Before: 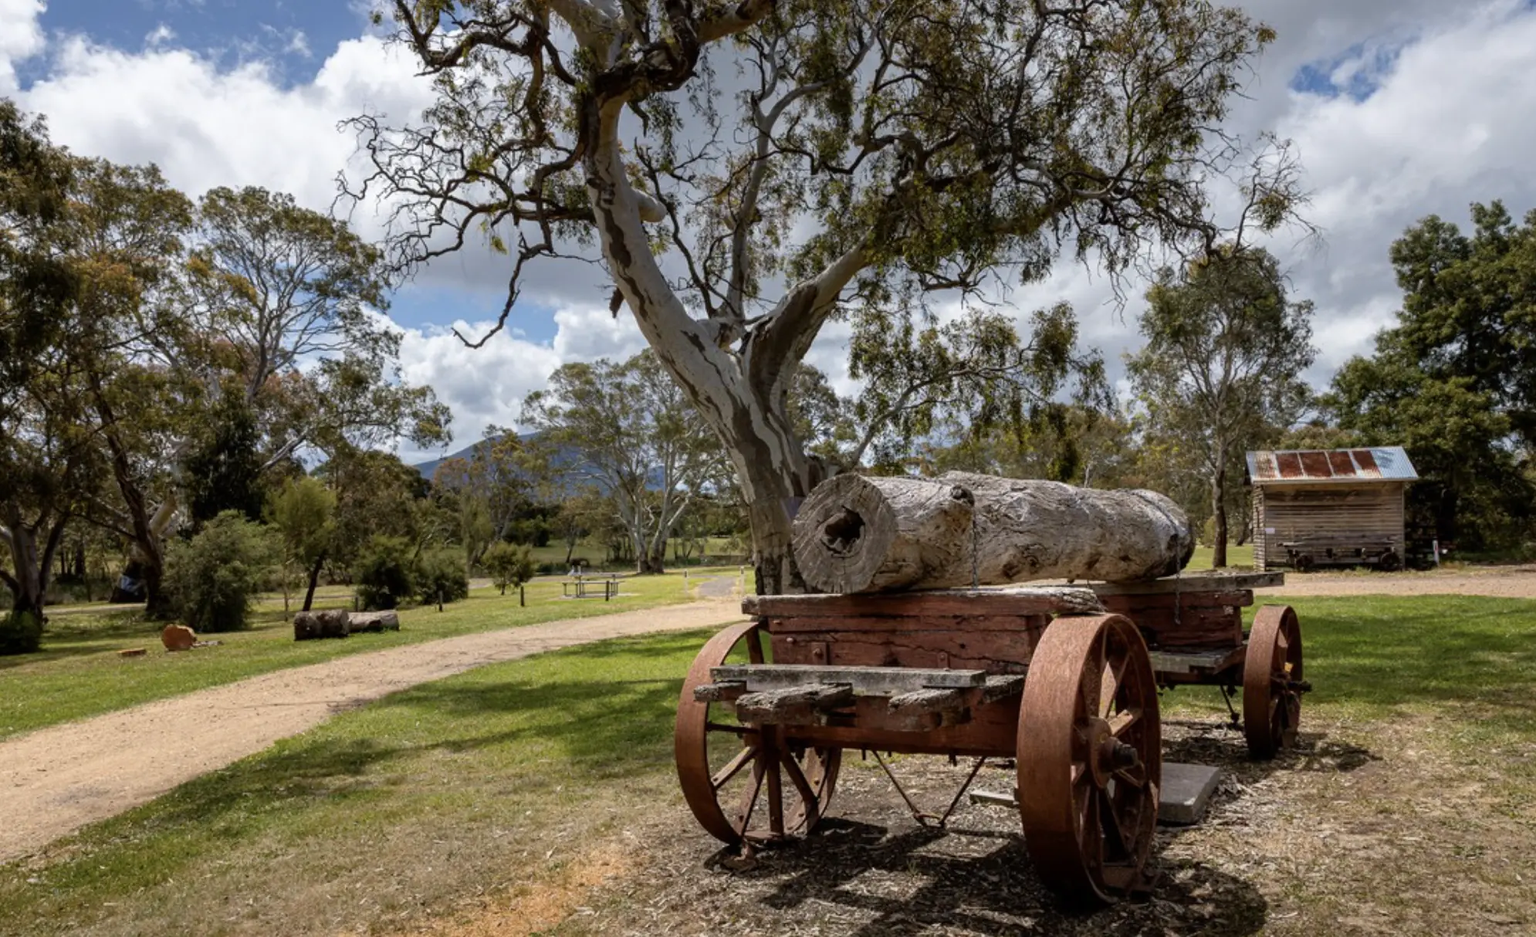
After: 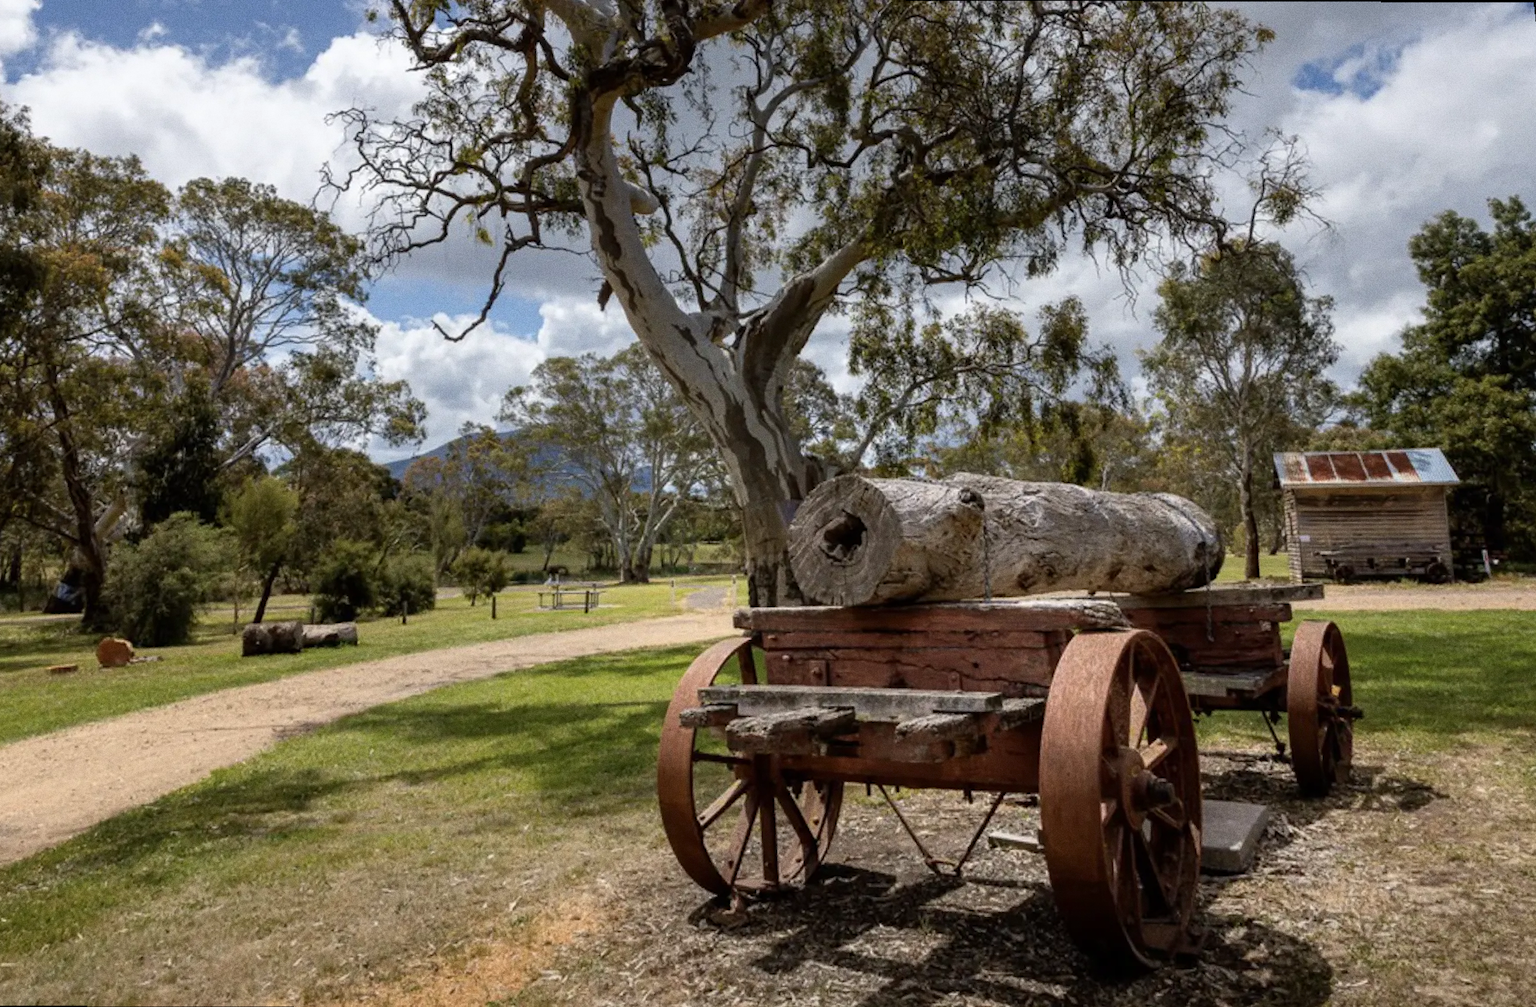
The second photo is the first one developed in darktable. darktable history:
grain: coarseness 0.09 ISO
rotate and perspective: rotation 0.215°, lens shift (vertical) -0.139, crop left 0.069, crop right 0.939, crop top 0.002, crop bottom 0.996
